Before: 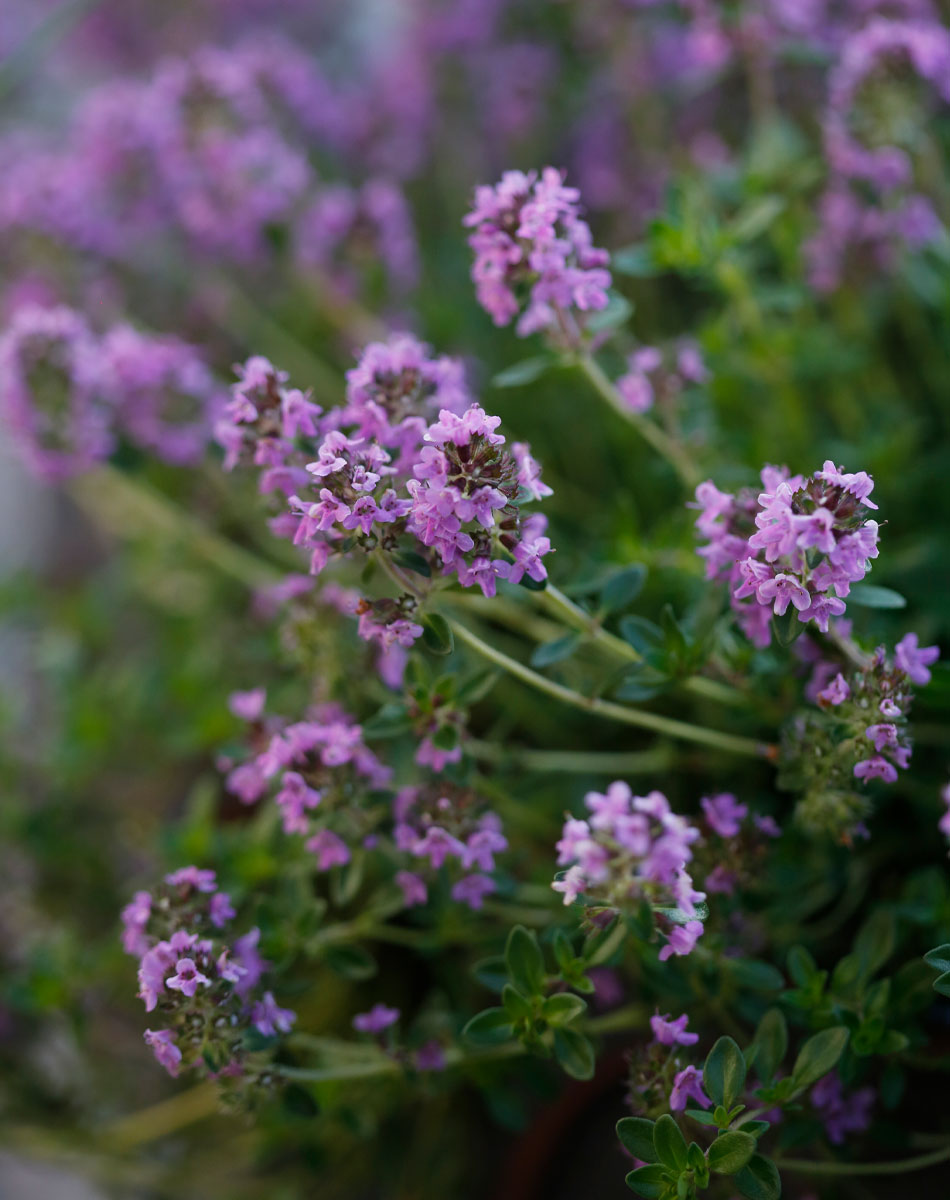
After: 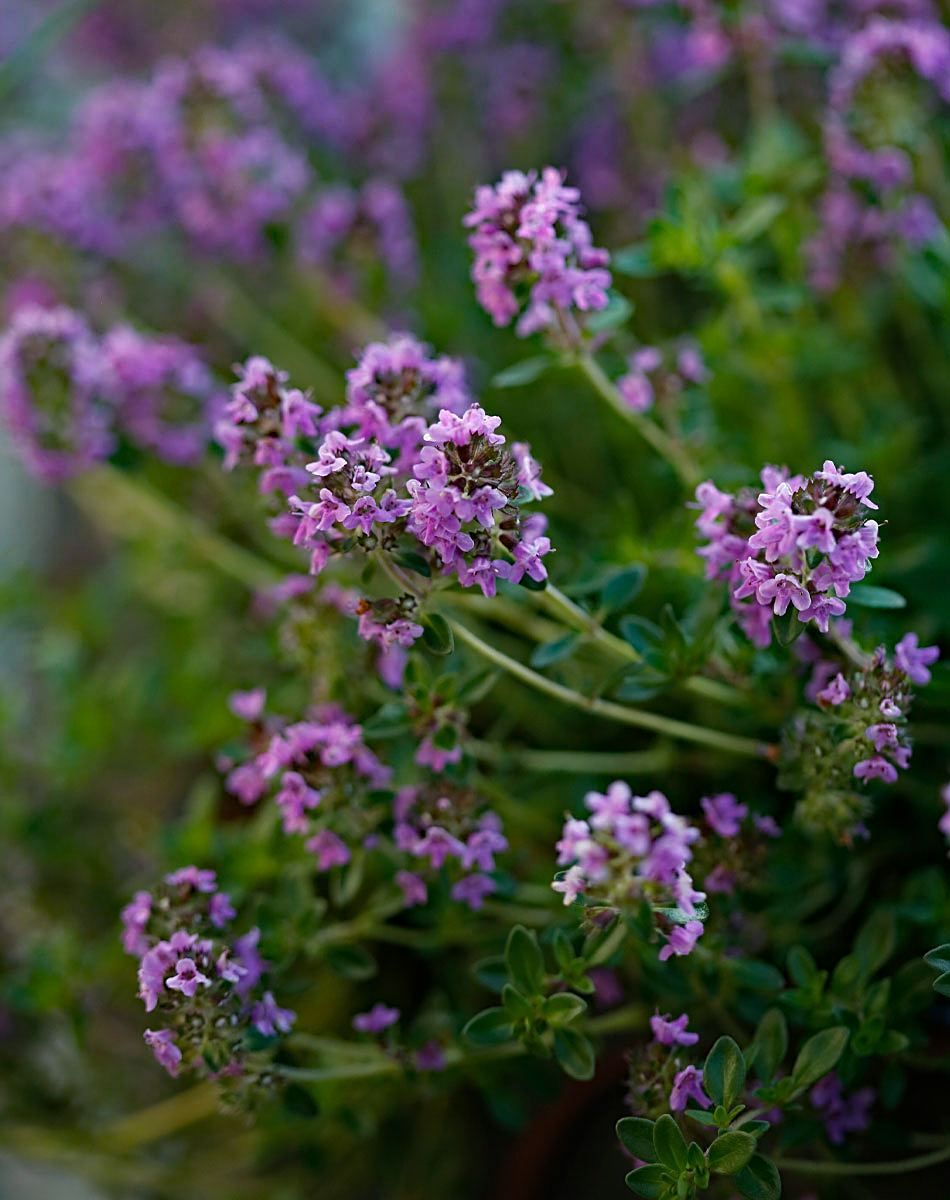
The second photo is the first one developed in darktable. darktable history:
sharpen: on, module defaults
haze removal: strength 0.429, compatibility mode true, adaptive false
